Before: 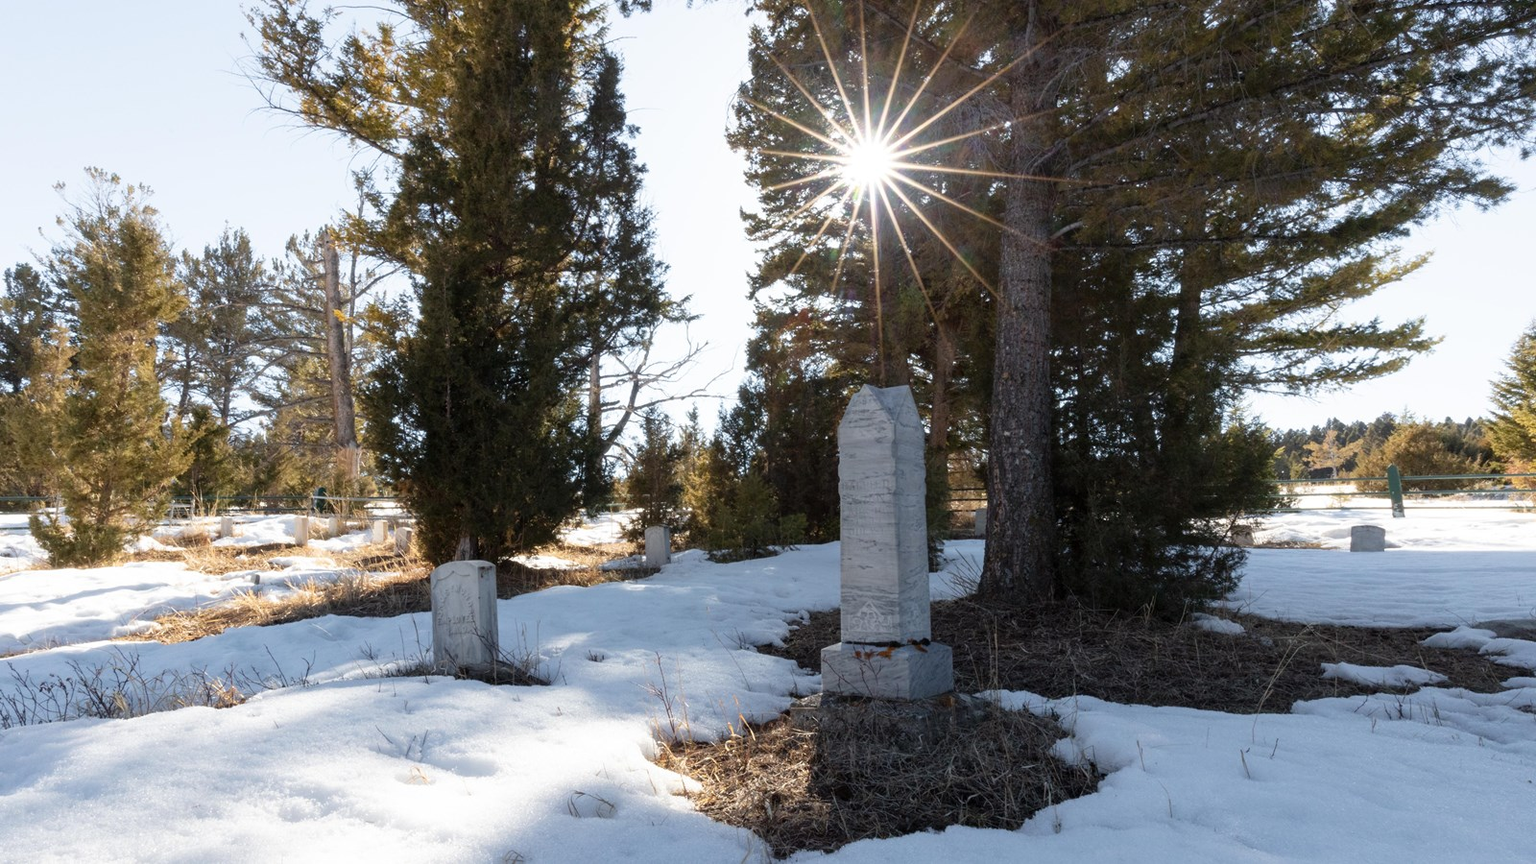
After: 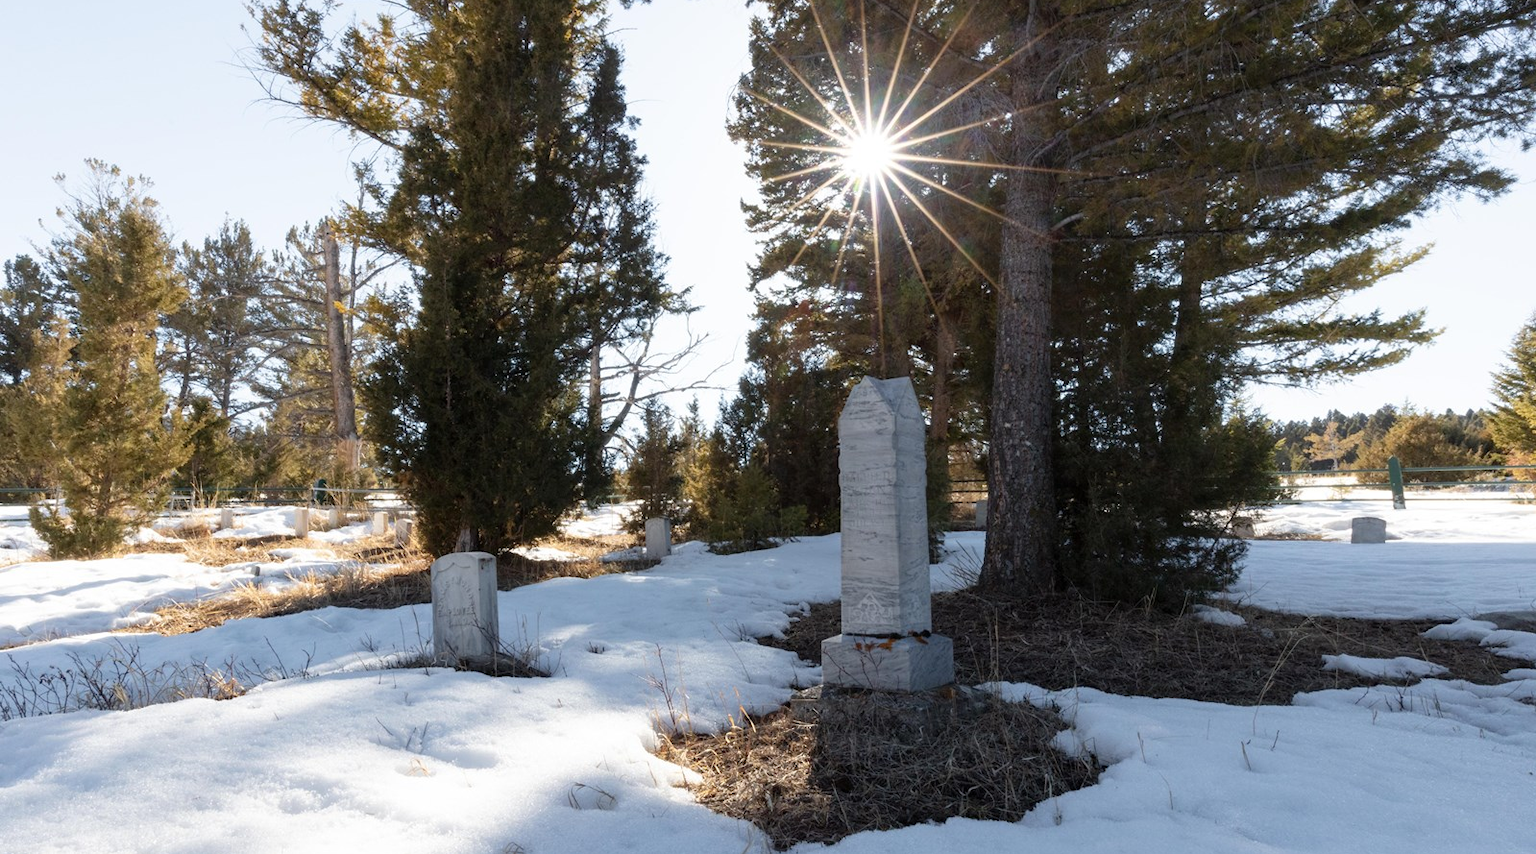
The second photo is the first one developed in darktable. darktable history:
crop: top 1.034%, right 0.031%
